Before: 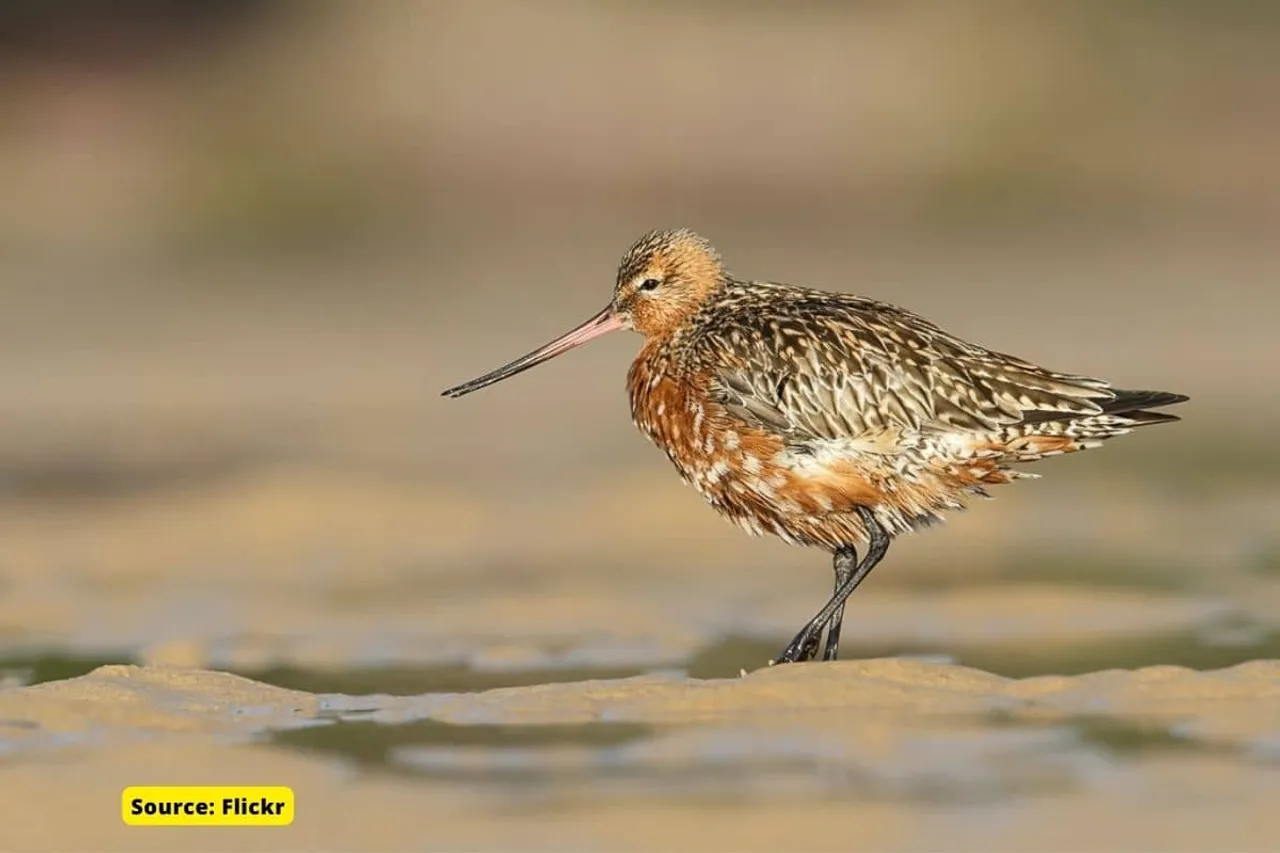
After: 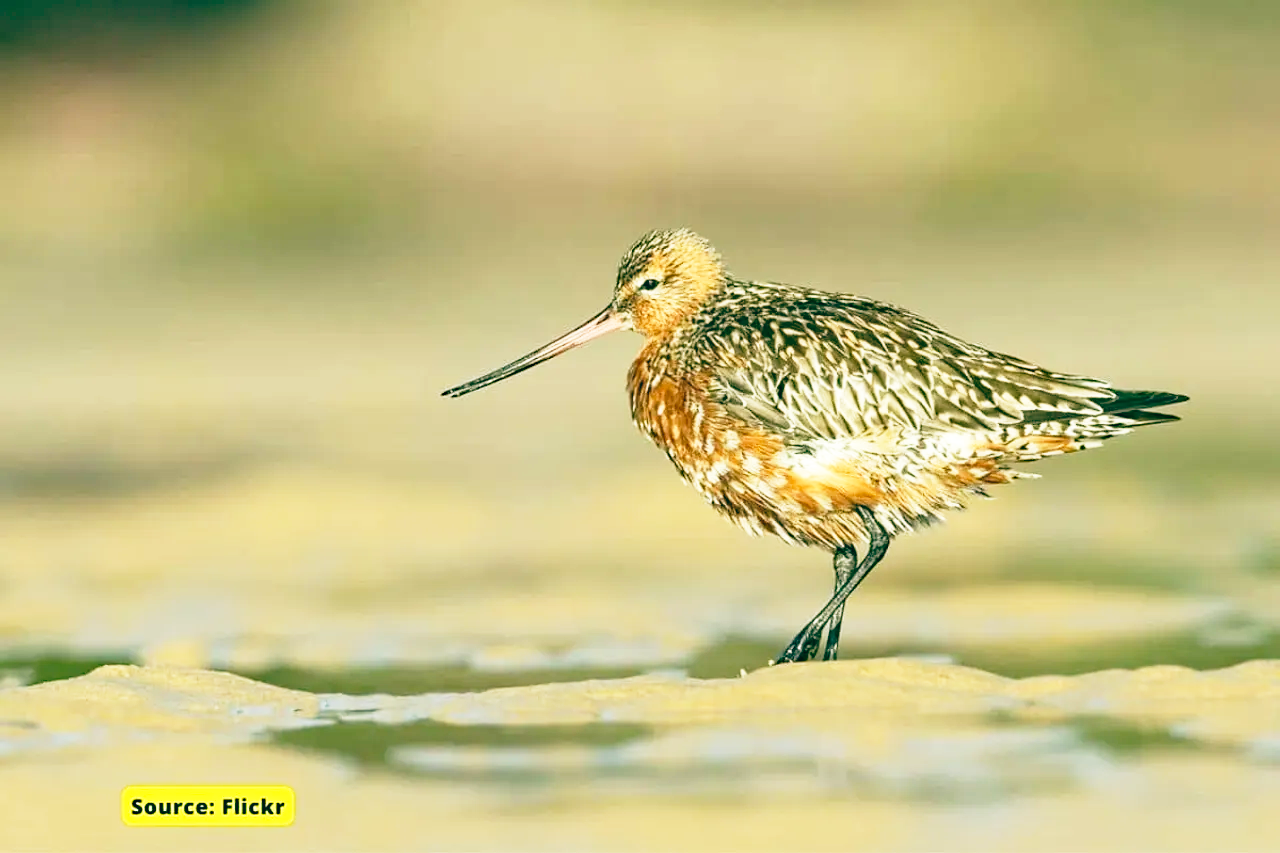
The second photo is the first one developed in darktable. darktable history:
color balance: lift [1.005, 0.99, 1.007, 1.01], gamma [1, 1.034, 1.032, 0.966], gain [0.873, 1.055, 1.067, 0.933]
base curve: curves: ch0 [(0, 0) (0.012, 0.01) (0.073, 0.168) (0.31, 0.711) (0.645, 0.957) (1, 1)], preserve colors none
white balance: red 0.974, blue 1.044
haze removal: compatibility mode true, adaptive false
